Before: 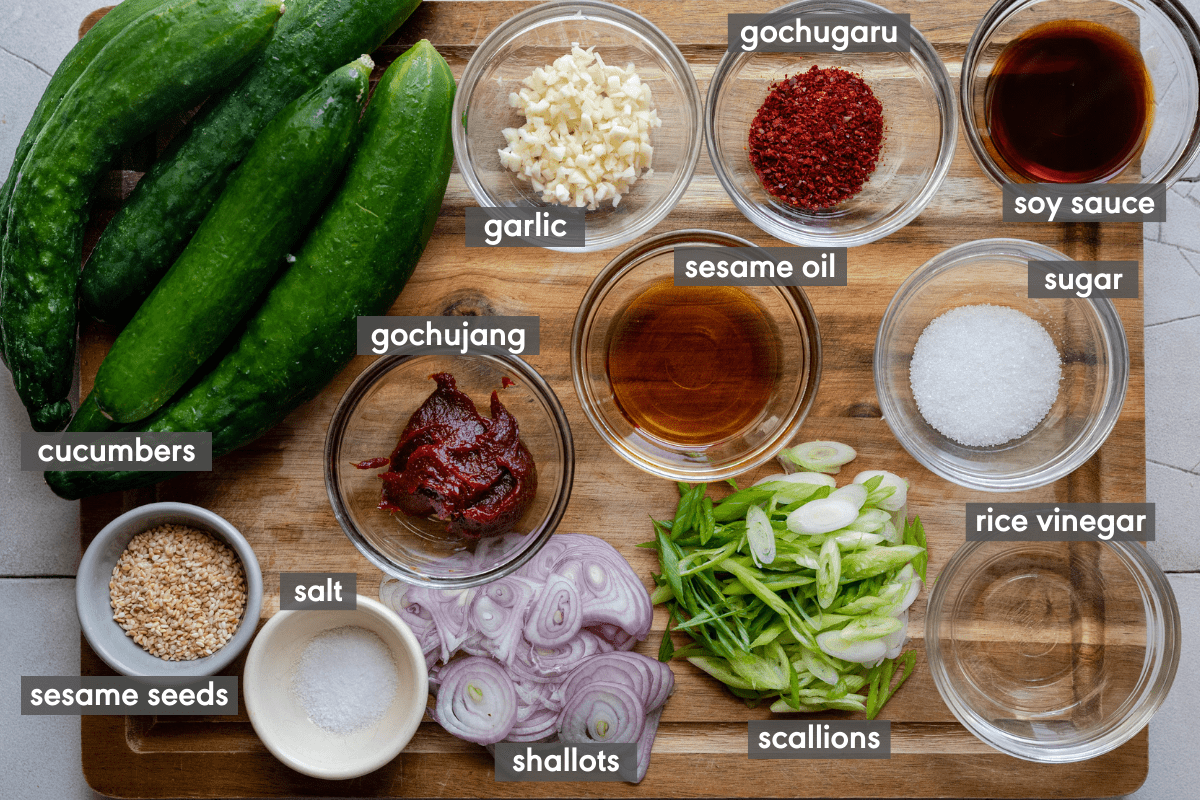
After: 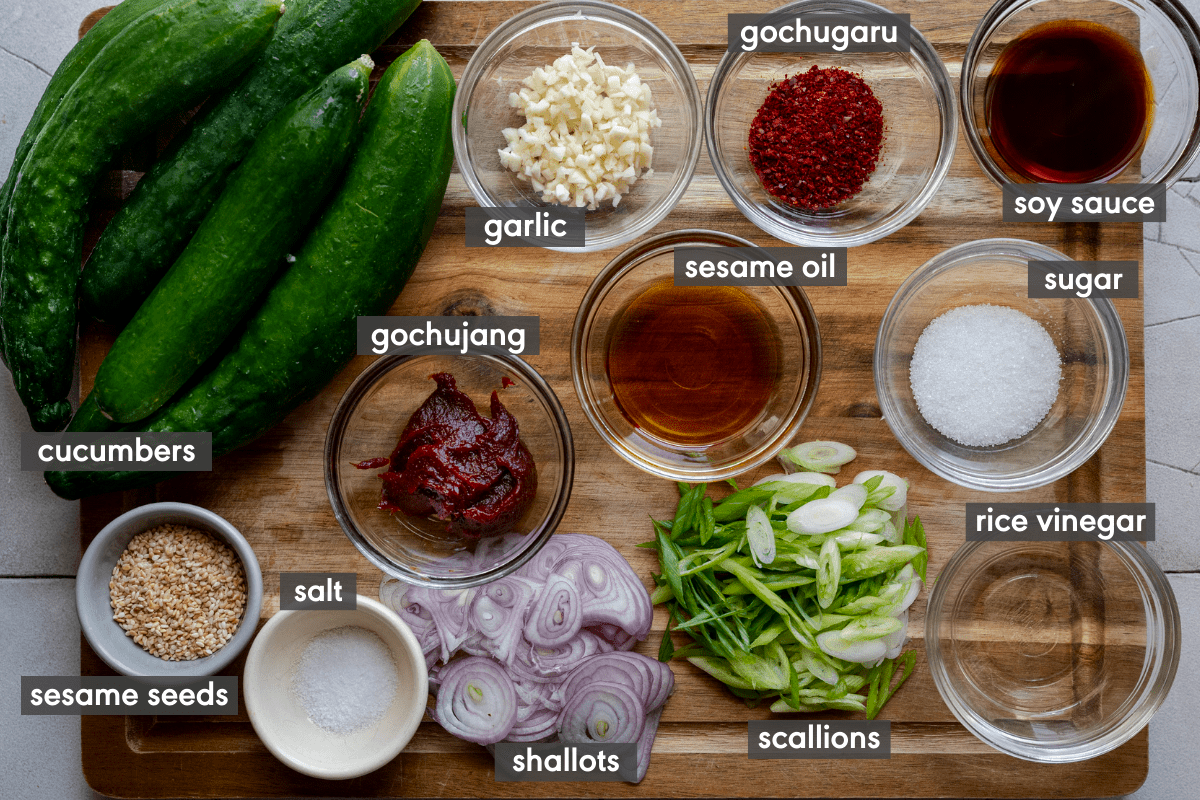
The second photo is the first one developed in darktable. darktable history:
contrast brightness saturation: brightness -0.095
